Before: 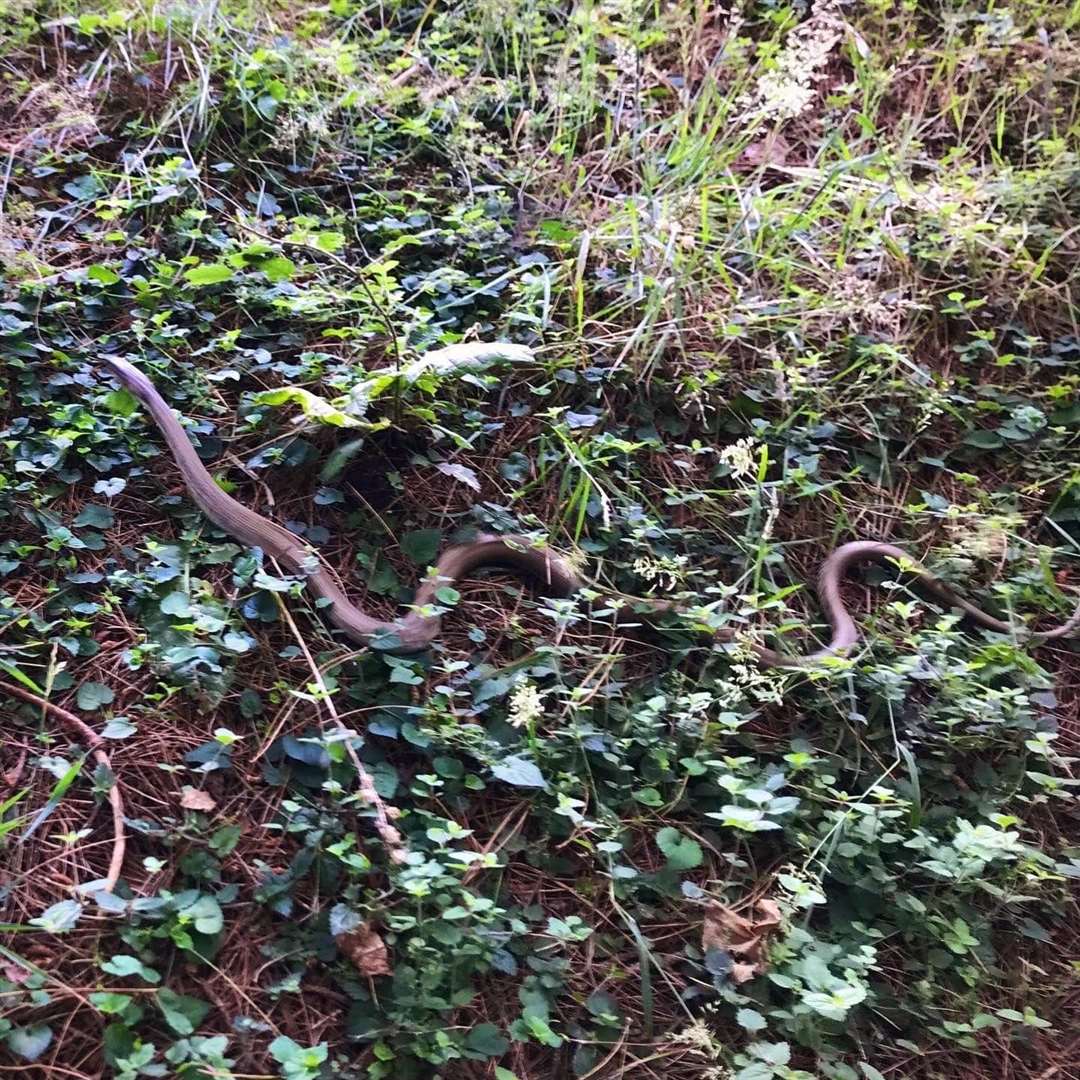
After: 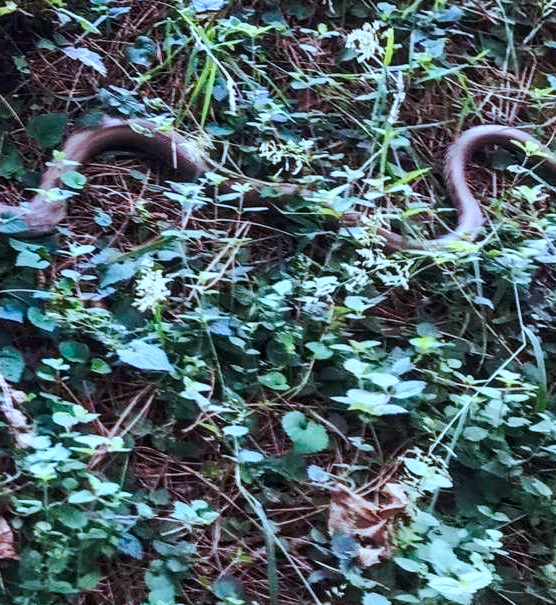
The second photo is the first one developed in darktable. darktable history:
tone curve: curves: ch0 [(0, 0) (0.239, 0.248) (0.508, 0.606) (0.828, 0.878) (1, 1)]; ch1 [(0, 0) (0.401, 0.42) (0.45, 0.464) (0.492, 0.498) (0.511, 0.507) (0.561, 0.549) (0.688, 0.726) (1, 1)]; ch2 [(0, 0) (0.411, 0.433) (0.5, 0.504) (0.545, 0.574) (1, 1)], preserve colors none
local contrast: on, module defaults
crop: left 34.708%, top 38.594%, right 13.72%, bottom 5.333%
color correction: highlights a* -9.79, highlights b* -21.03
